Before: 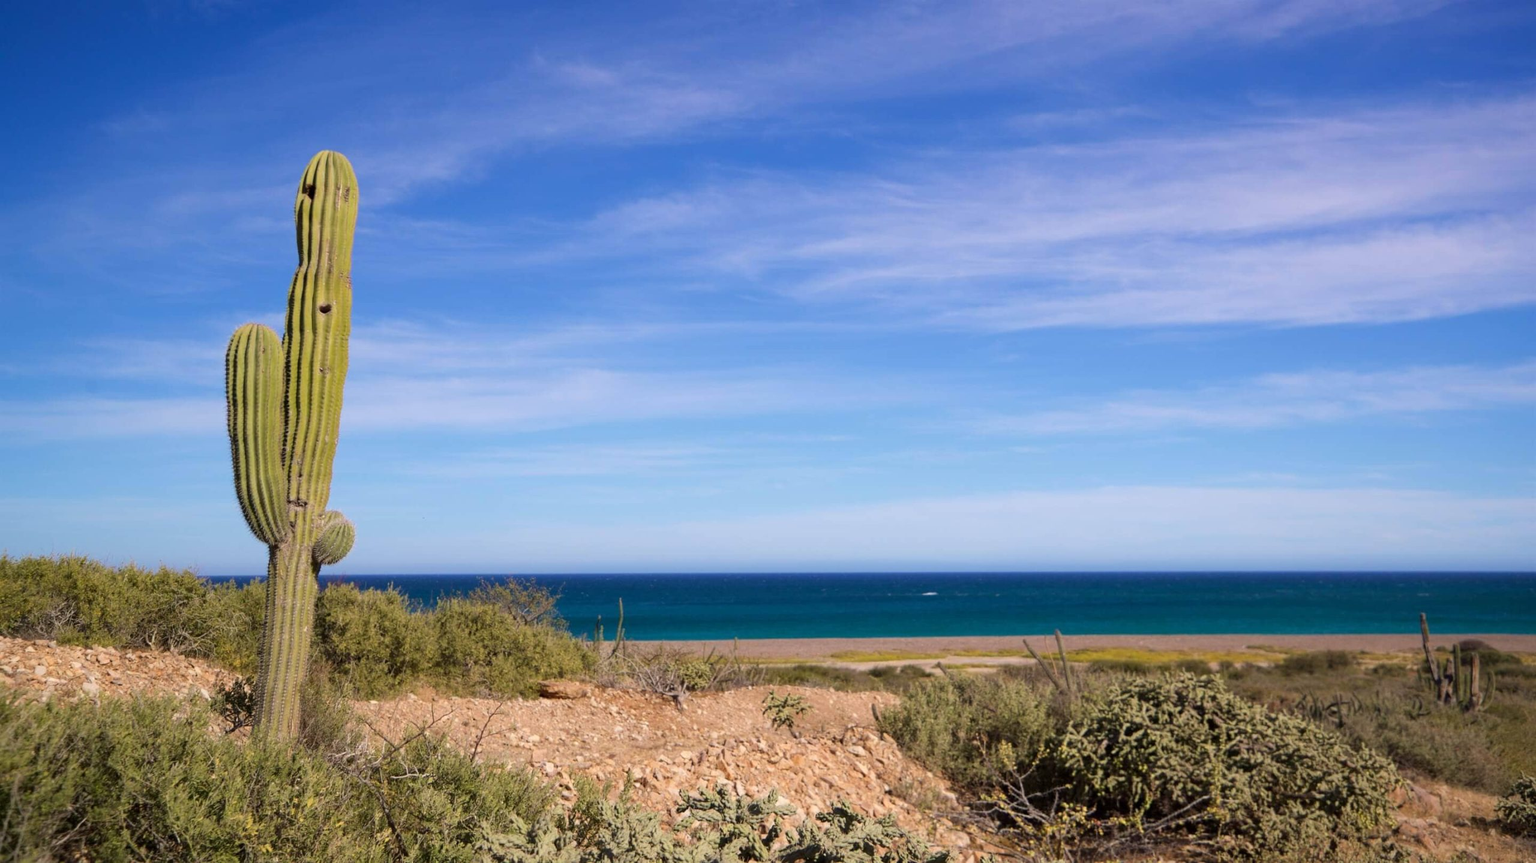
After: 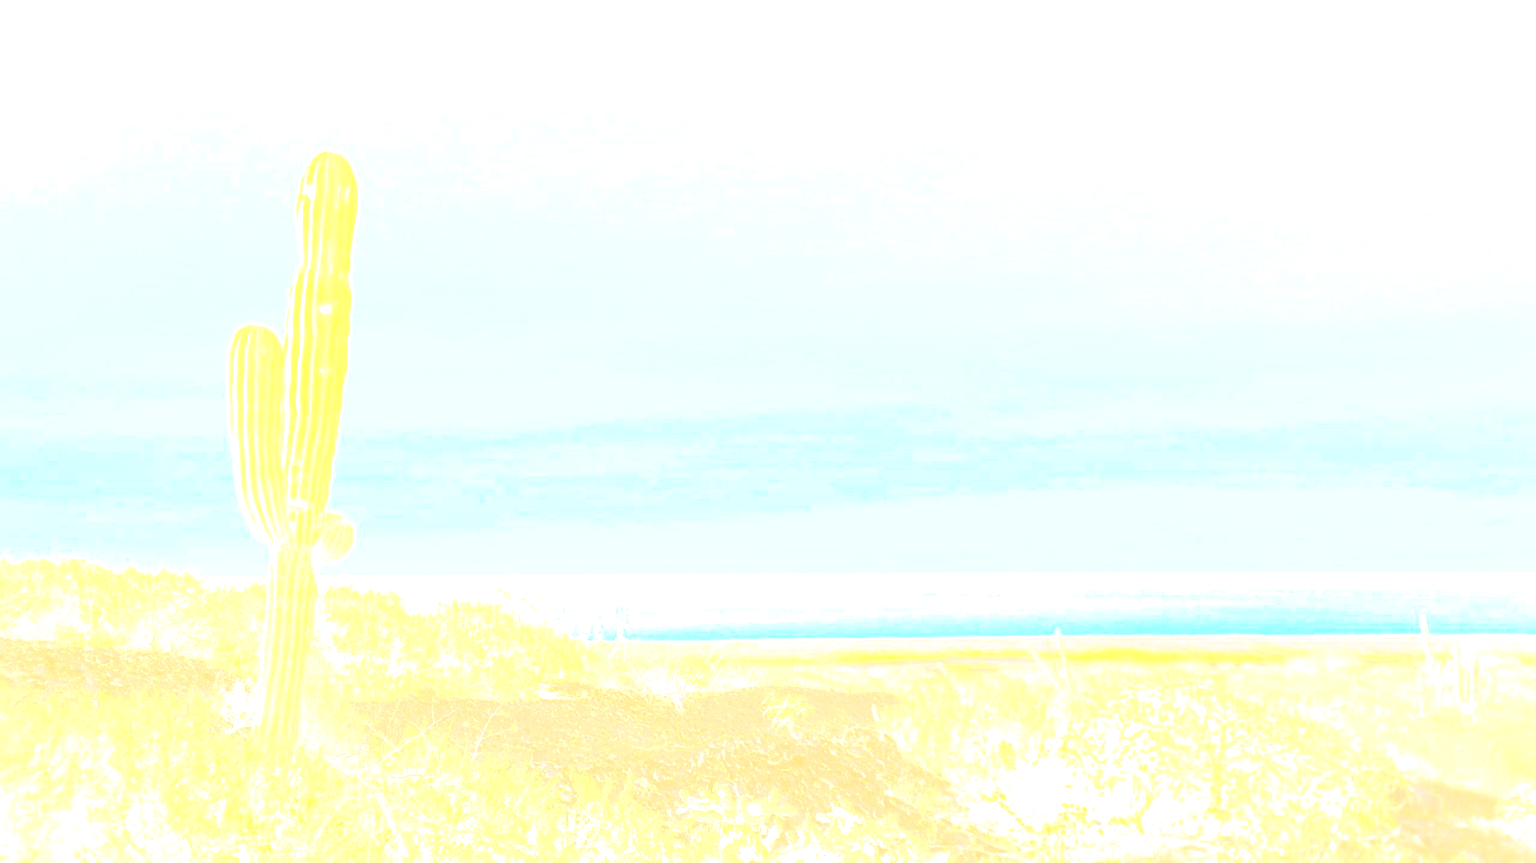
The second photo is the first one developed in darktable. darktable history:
sharpen: radius 3.119
exposure: black level correction -0.002, exposure 0.54 EV, compensate highlight preservation false
rotate and perspective: crop left 0, crop top 0
tone curve: curves: ch0 [(0, 0.023) (0.103, 0.087) (0.295, 0.297) (0.445, 0.531) (0.553, 0.665) (0.735, 0.843) (0.994, 1)]; ch1 [(0, 0) (0.427, 0.346) (0.456, 0.426) (0.484, 0.494) (0.509, 0.505) (0.535, 0.56) (0.581, 0.632) (0.646, 0.715) (1, 1)]; ch2 [(0, 0) (0.369, 0.388) (0.449, 0.431) (0.501, 0.495) (0.533, 0.518) (0.572, 0.612) (0.677, 0.752) (1, 1)], color space Lab, independent channels, preserve colors none
bloom: size 85%, threshold 5%, strength 85%
